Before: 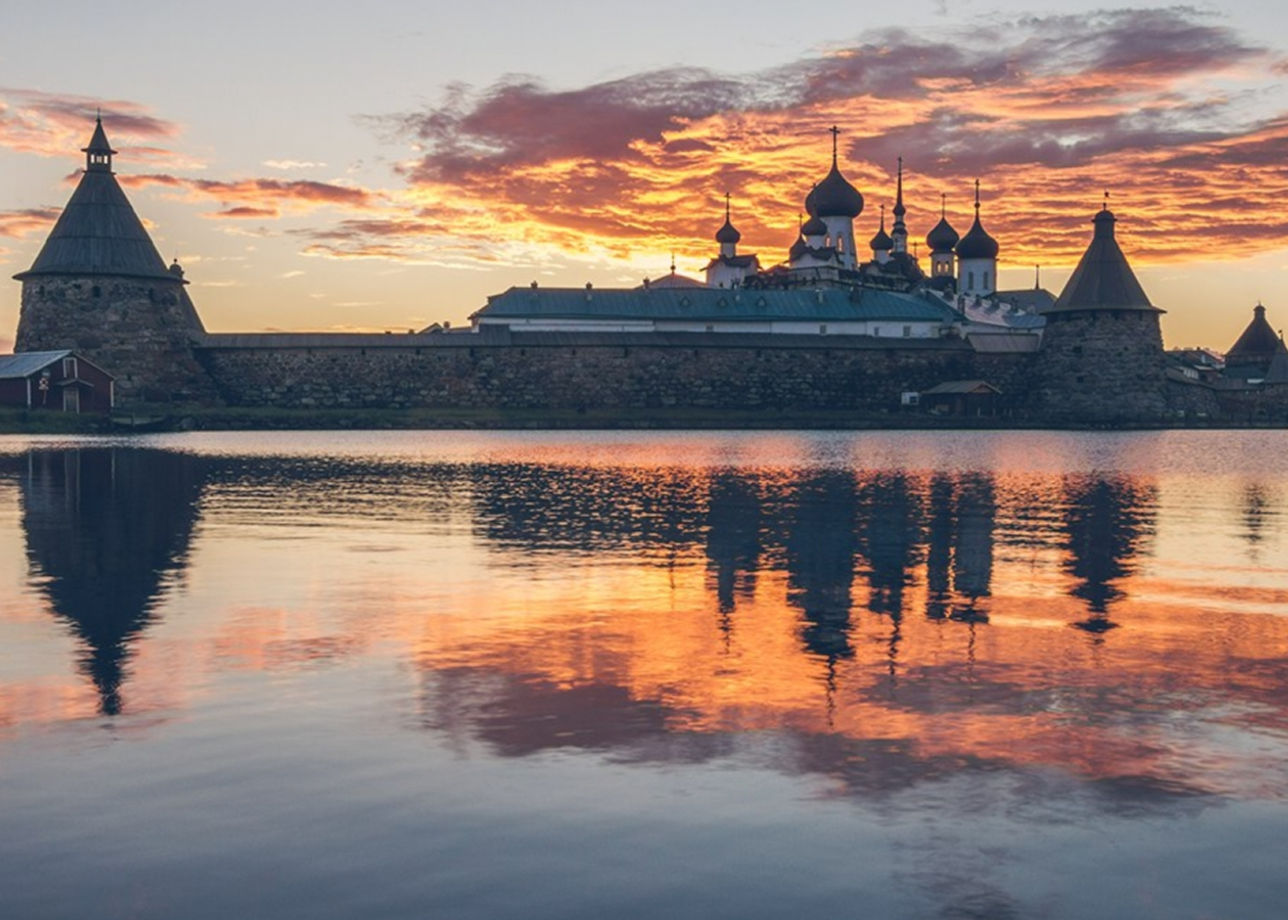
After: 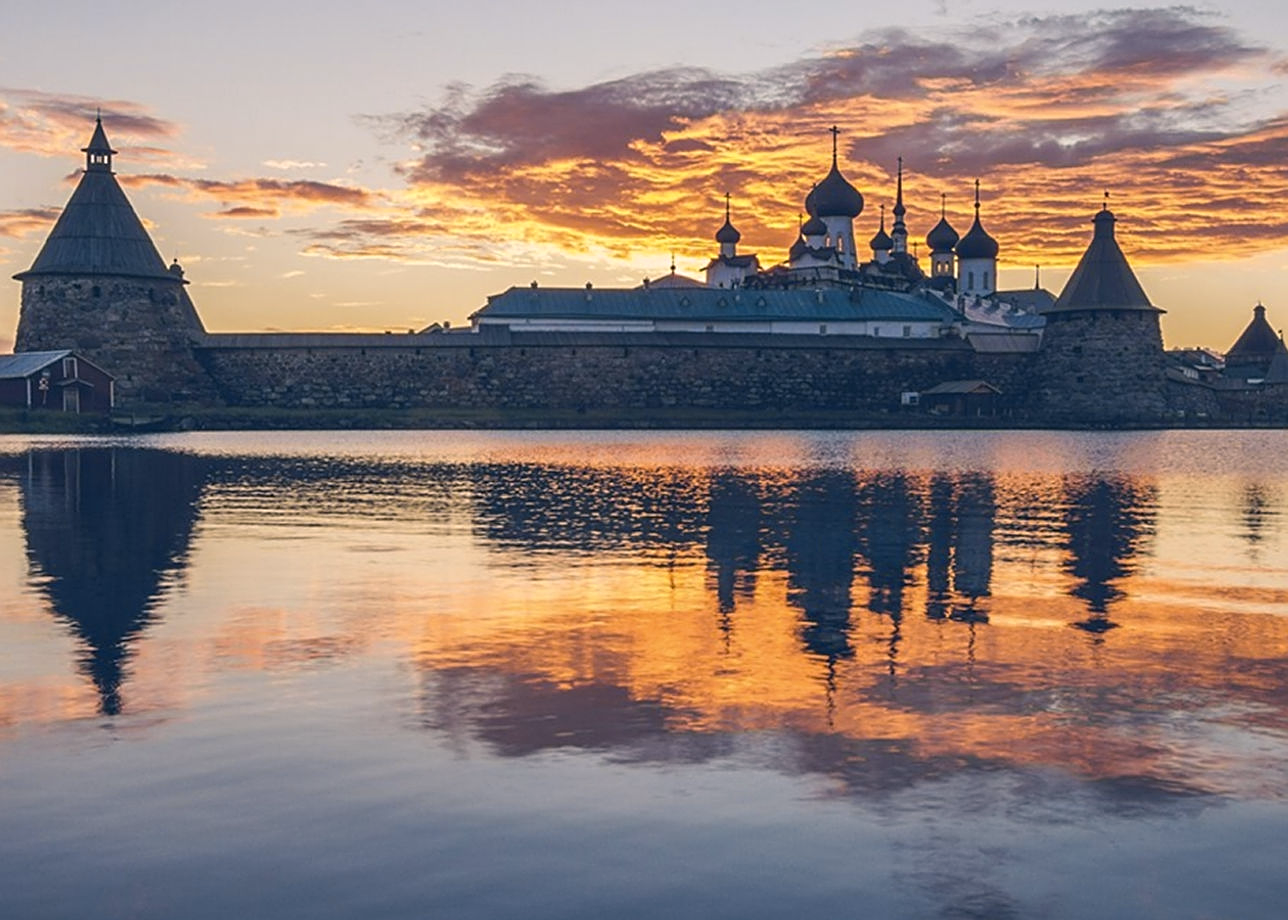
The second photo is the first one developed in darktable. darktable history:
color balance rgb: shadows lift › chroma 1.41%, shadows lift › hue 260°, power › chroma 0.5%, power › hue 260°, highlights gain › chroma 1%, highlights gain › hue 27°, saturation formula JzAzBz (2021)
color contrast: green-magenta contrast 0.8, blue-yellow contrast 1.1, unbound 0
sharpen: on, module defaults
